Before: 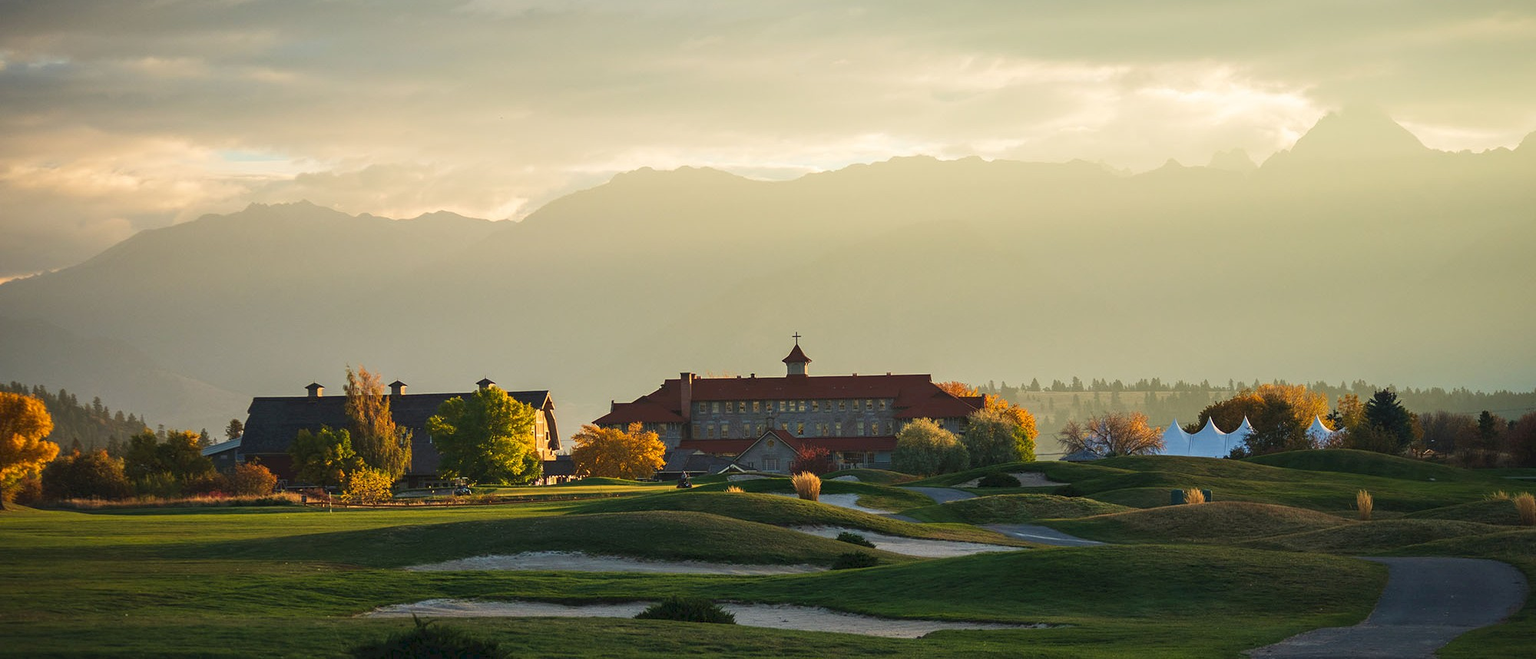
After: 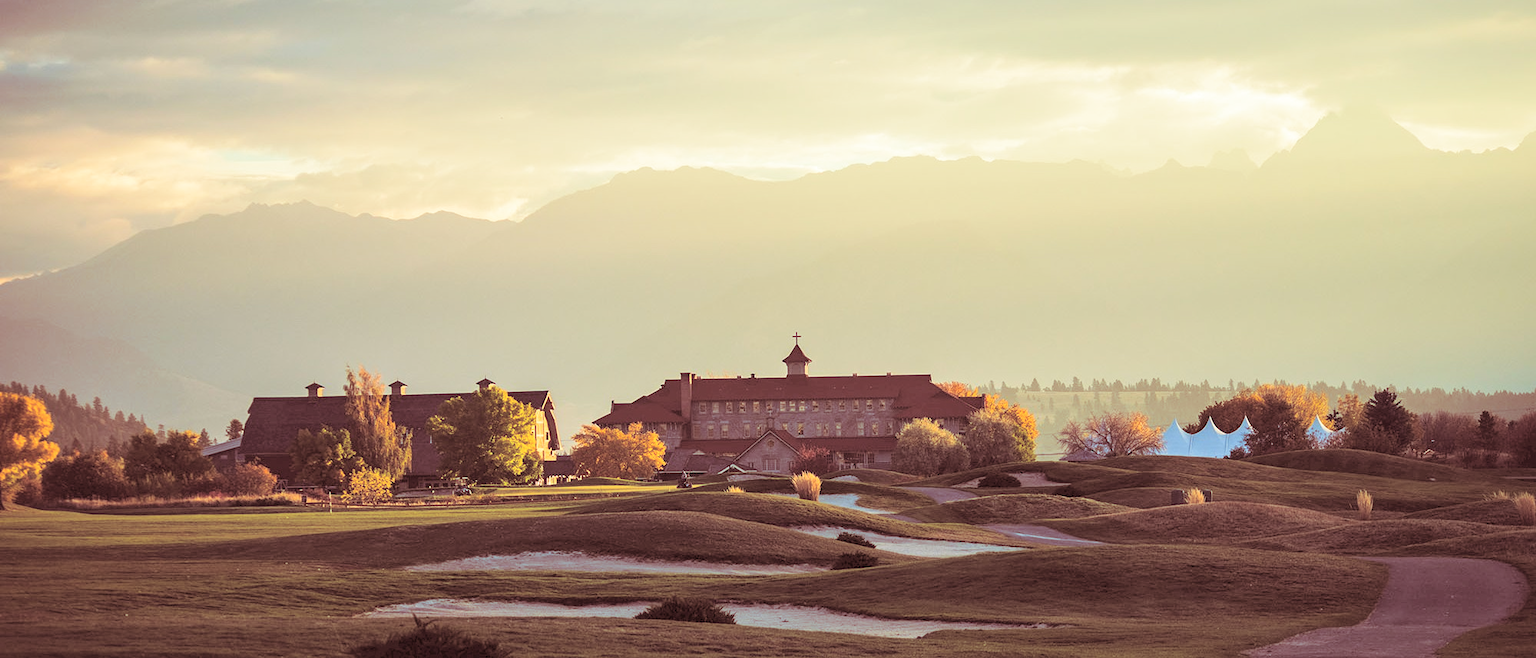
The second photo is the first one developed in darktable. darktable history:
global tonemap: drago (0.7, 100)
local contrast: mode bilateral grid, contrast 20, coarseness 50, detail 120%, midtone range 0.2
split-toning: compress 20%
